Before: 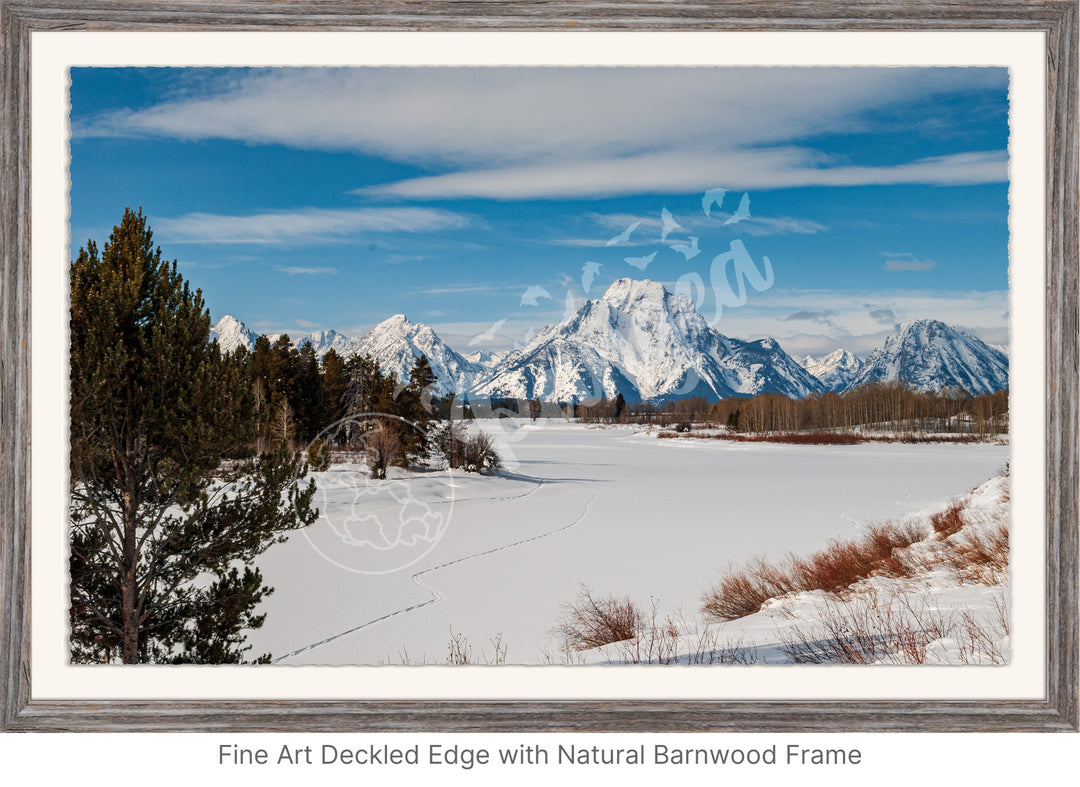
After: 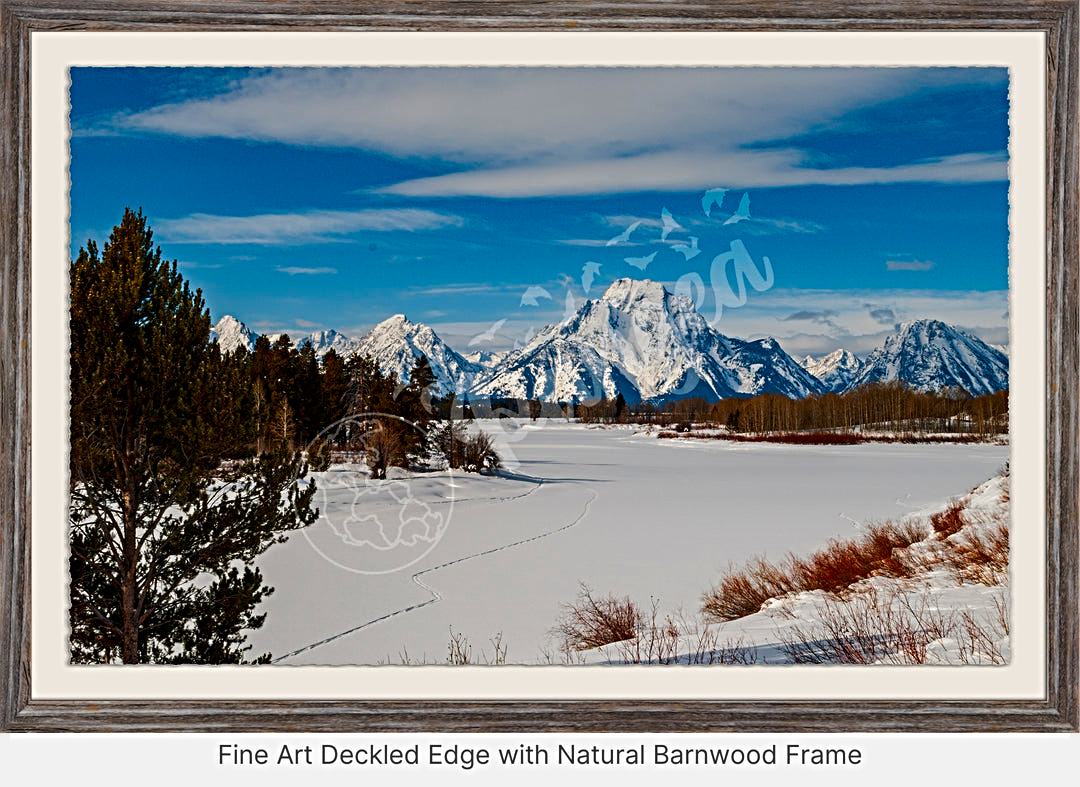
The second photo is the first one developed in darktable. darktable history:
sharpen: radius 4
exposure: exposure -0.153 EV, compensate highlight preservation false
color balance rgb: perceptual saturation grading › global saturation 30%, global vibrance 20%
contrast brightness saturation: contrast 0.07, brightness -0.14, saturation 0.11
